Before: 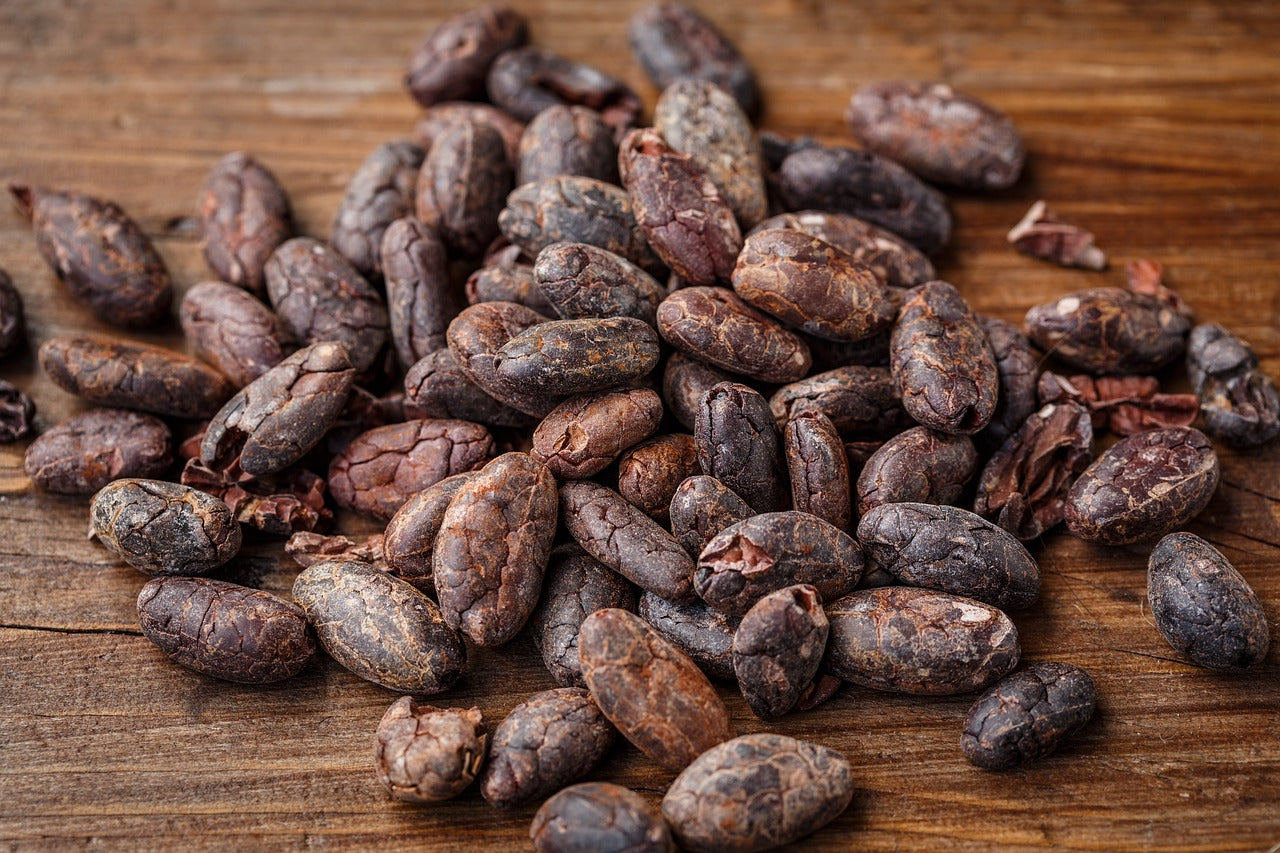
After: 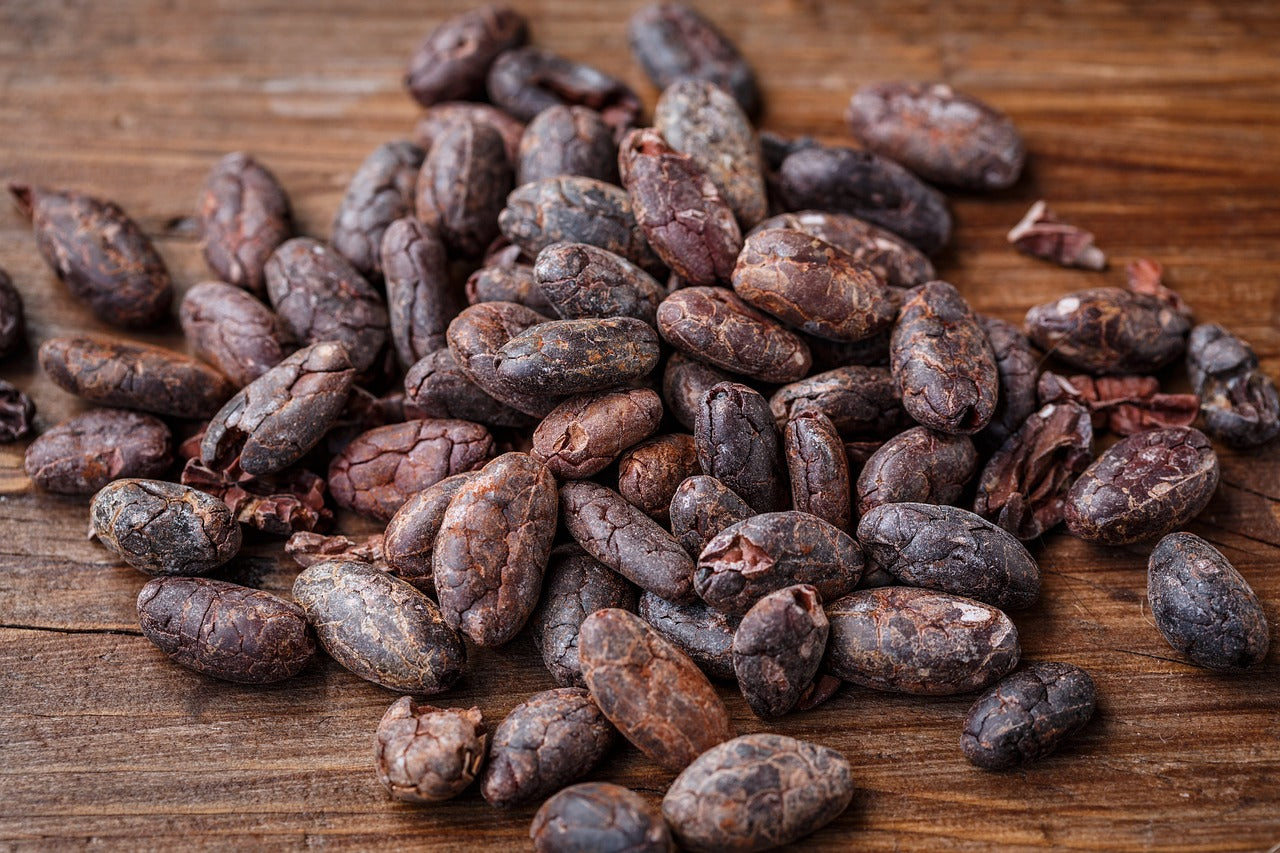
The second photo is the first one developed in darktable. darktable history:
white balance: red 1, blue 1
color correction: highlights a* -0.772, highlights b* -8.92
